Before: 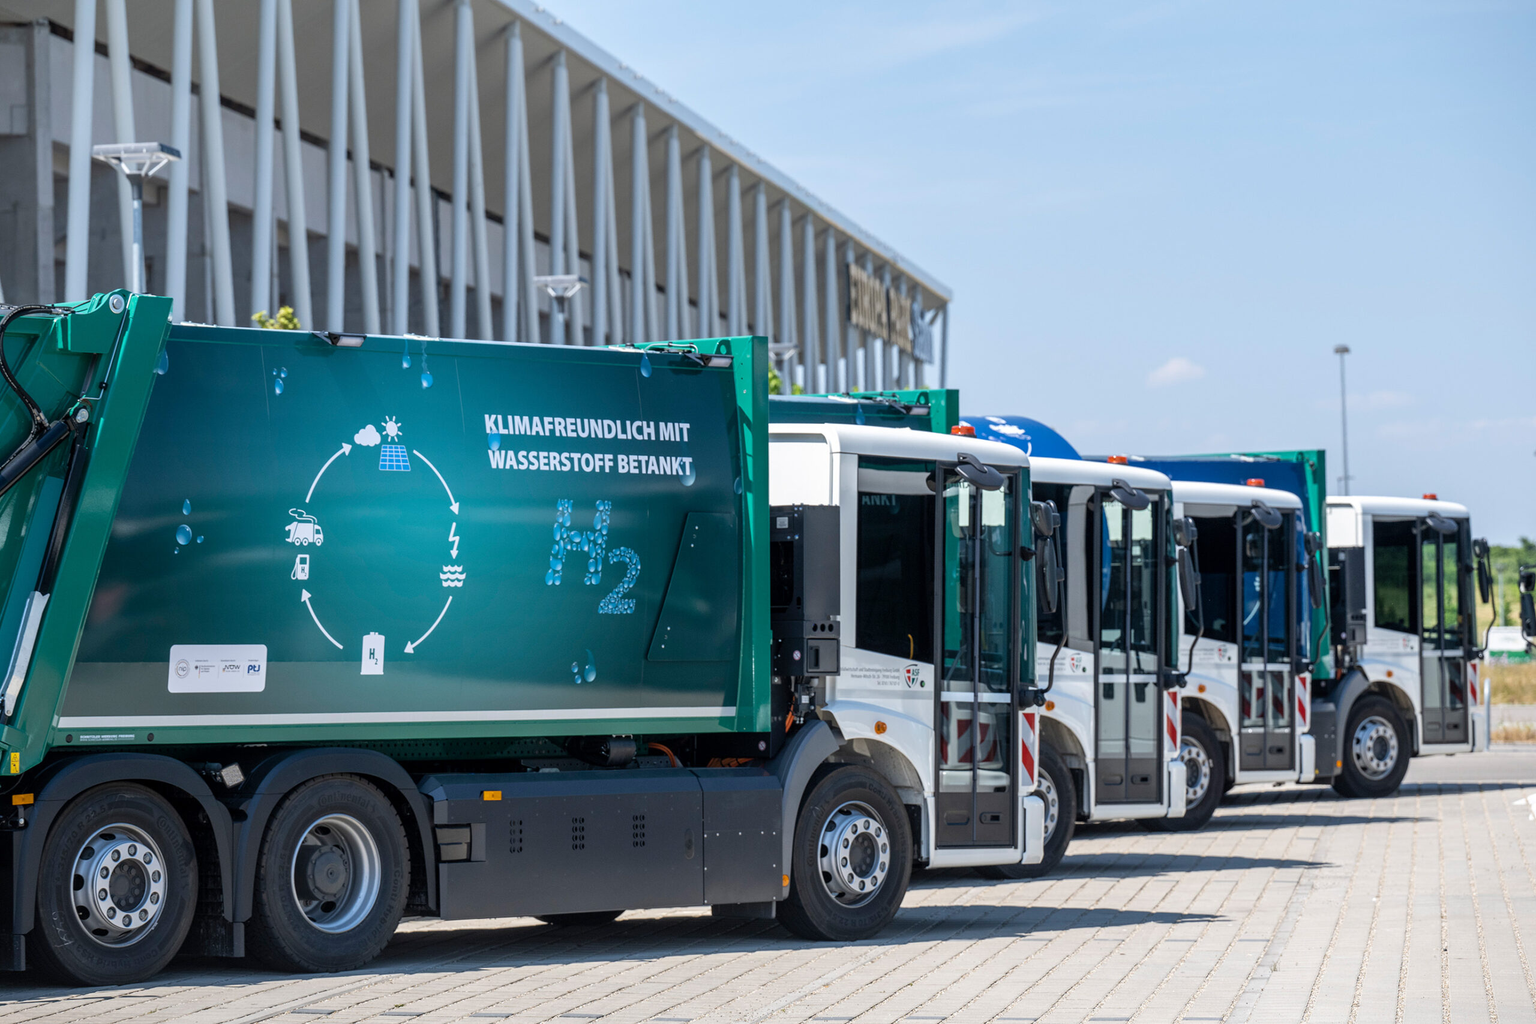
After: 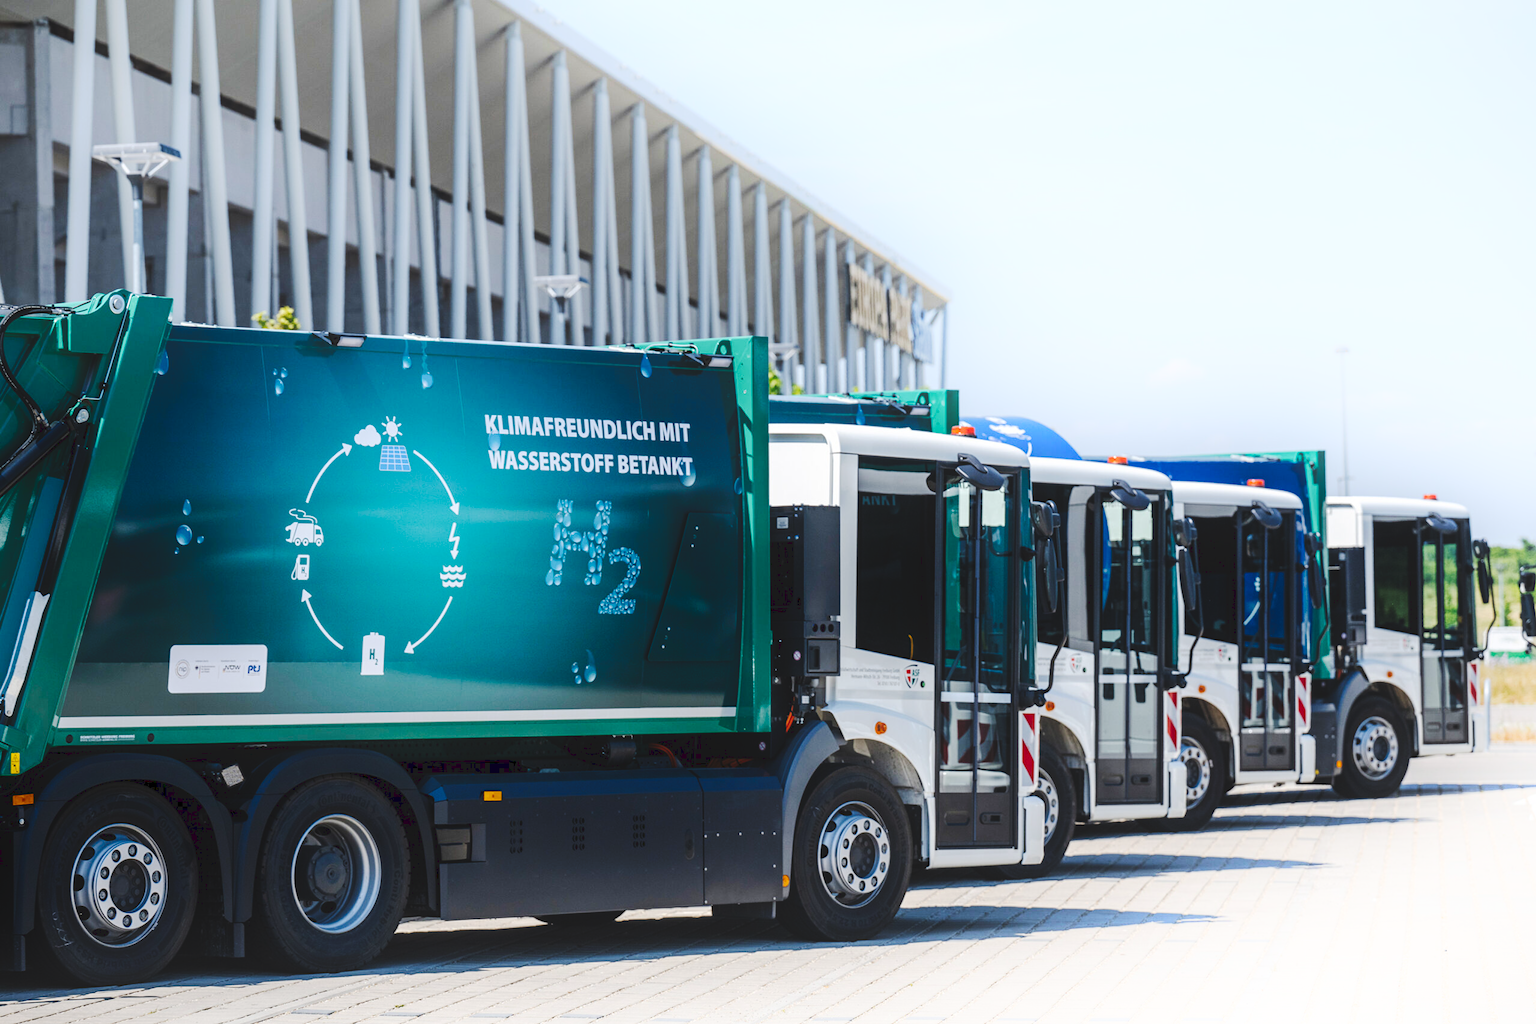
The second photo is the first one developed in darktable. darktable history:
tone curve: curves: ch0 [(0, 0) (0.003, 0.108) (0.011, 0.112) (0.025, 0.117) (0.044, 0.126) (0.069, 0.133) (0.1, 0.146) (0.136, 0.158) (0.177, 0.178) (0.224, 0.212) (0.277, 0.256) (0.335, 0.331) (0.399, 0.423) (0.468, 0.538) (0.543, 0.641) (0.623, 0.721) (0.709, 0.792) (0.801, 0.845) (0.898, 0.917) (1, 1)], preserve colors none
shadows and highlights: shadows -54.3, highlights 86.09, soften with gaussian
